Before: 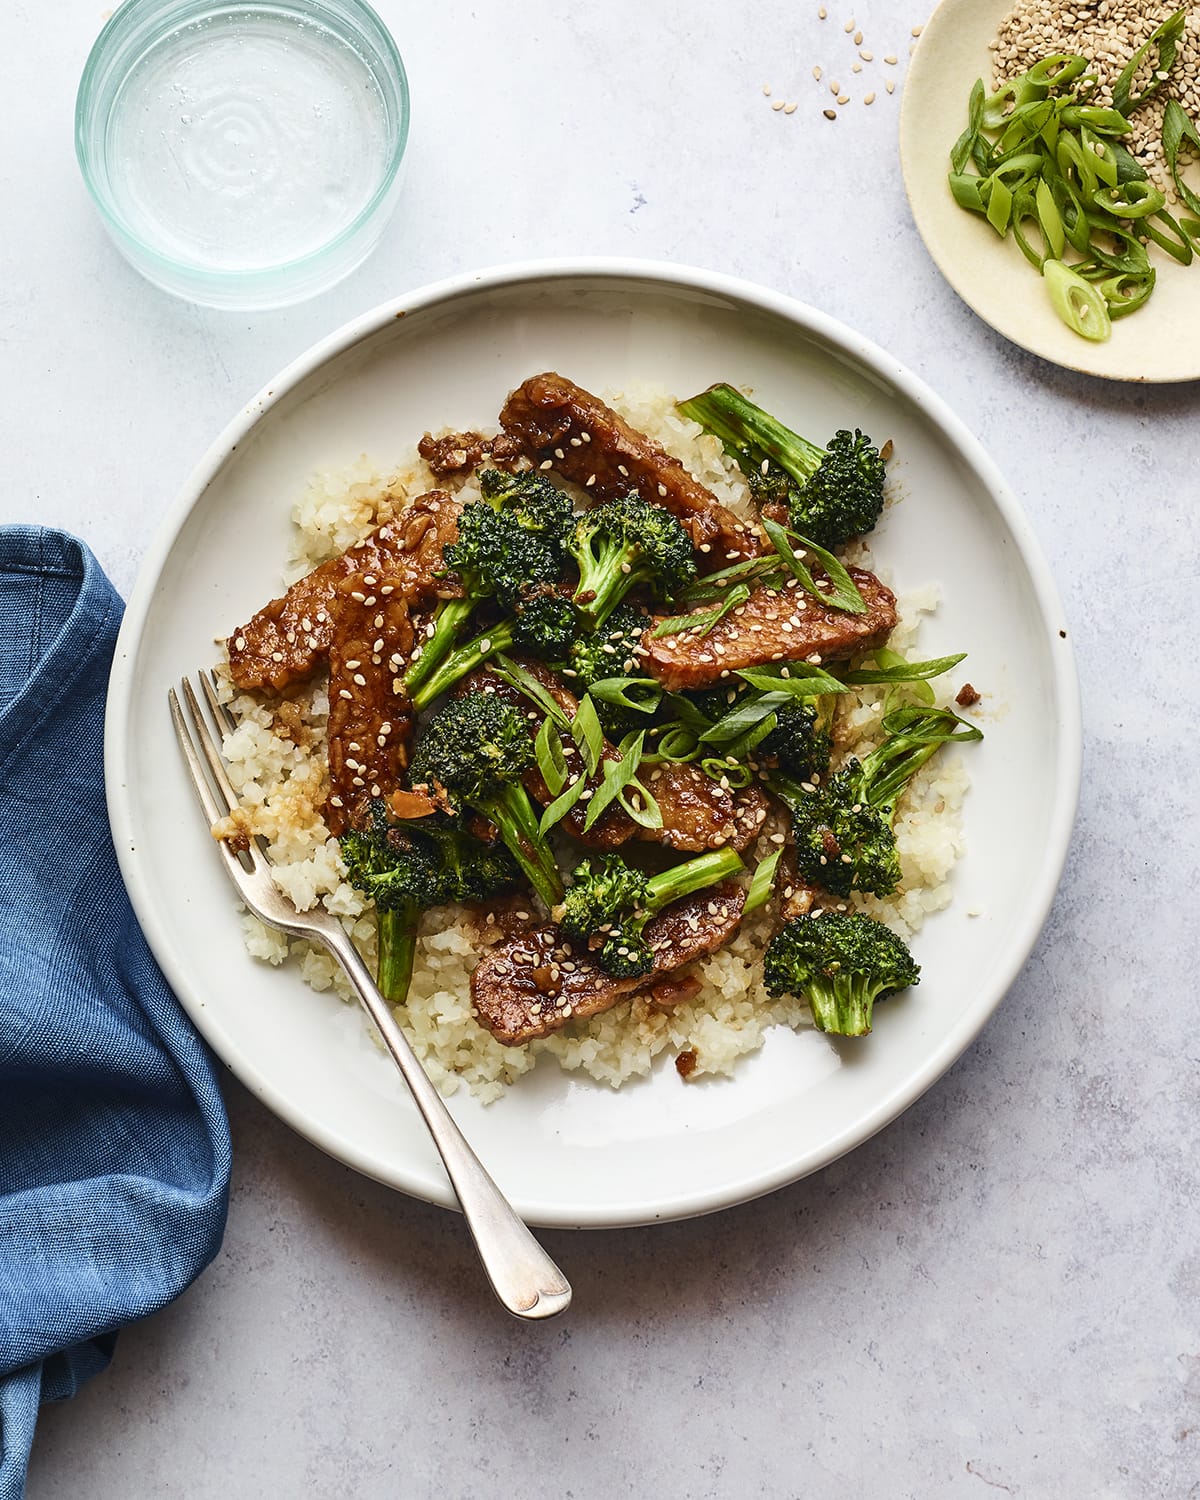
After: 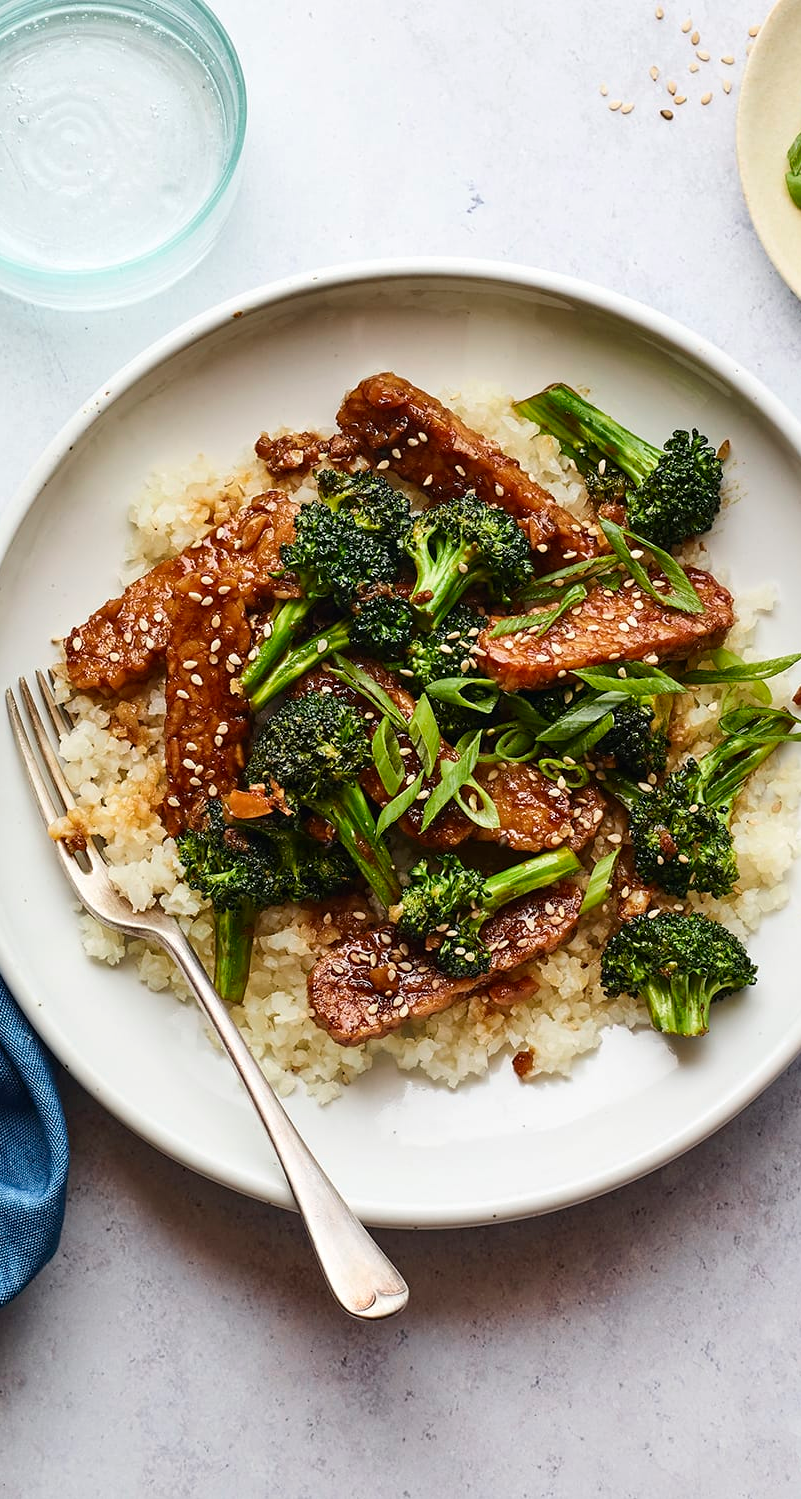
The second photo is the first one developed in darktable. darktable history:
crop and rotate: left 13.647%, right 19.522%
